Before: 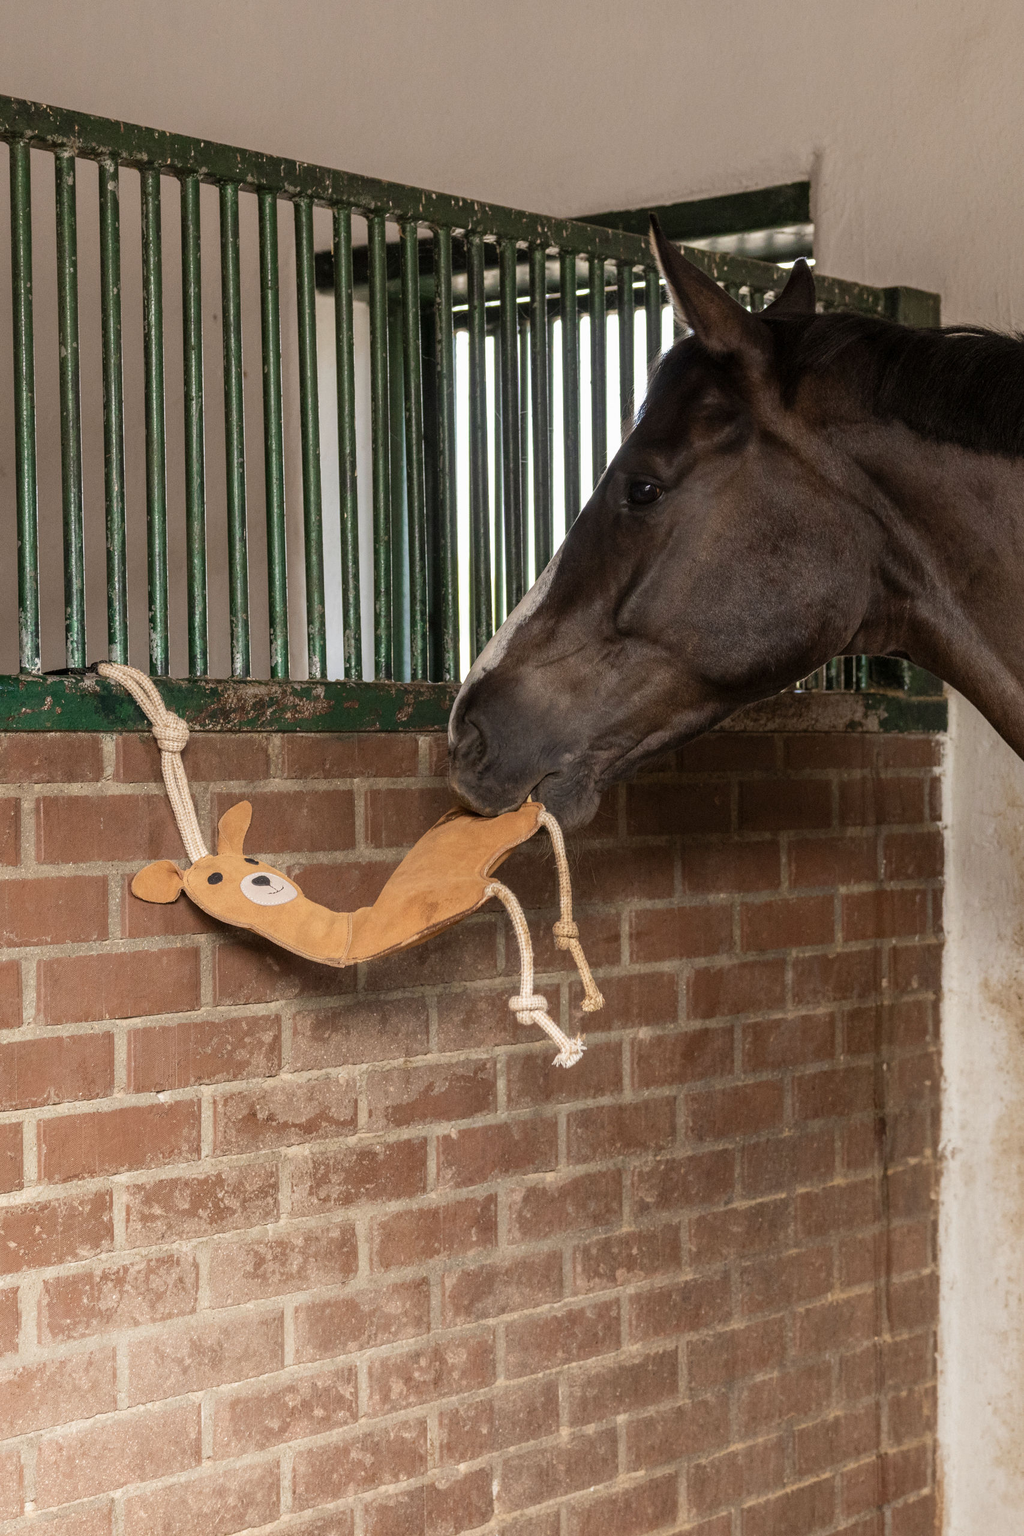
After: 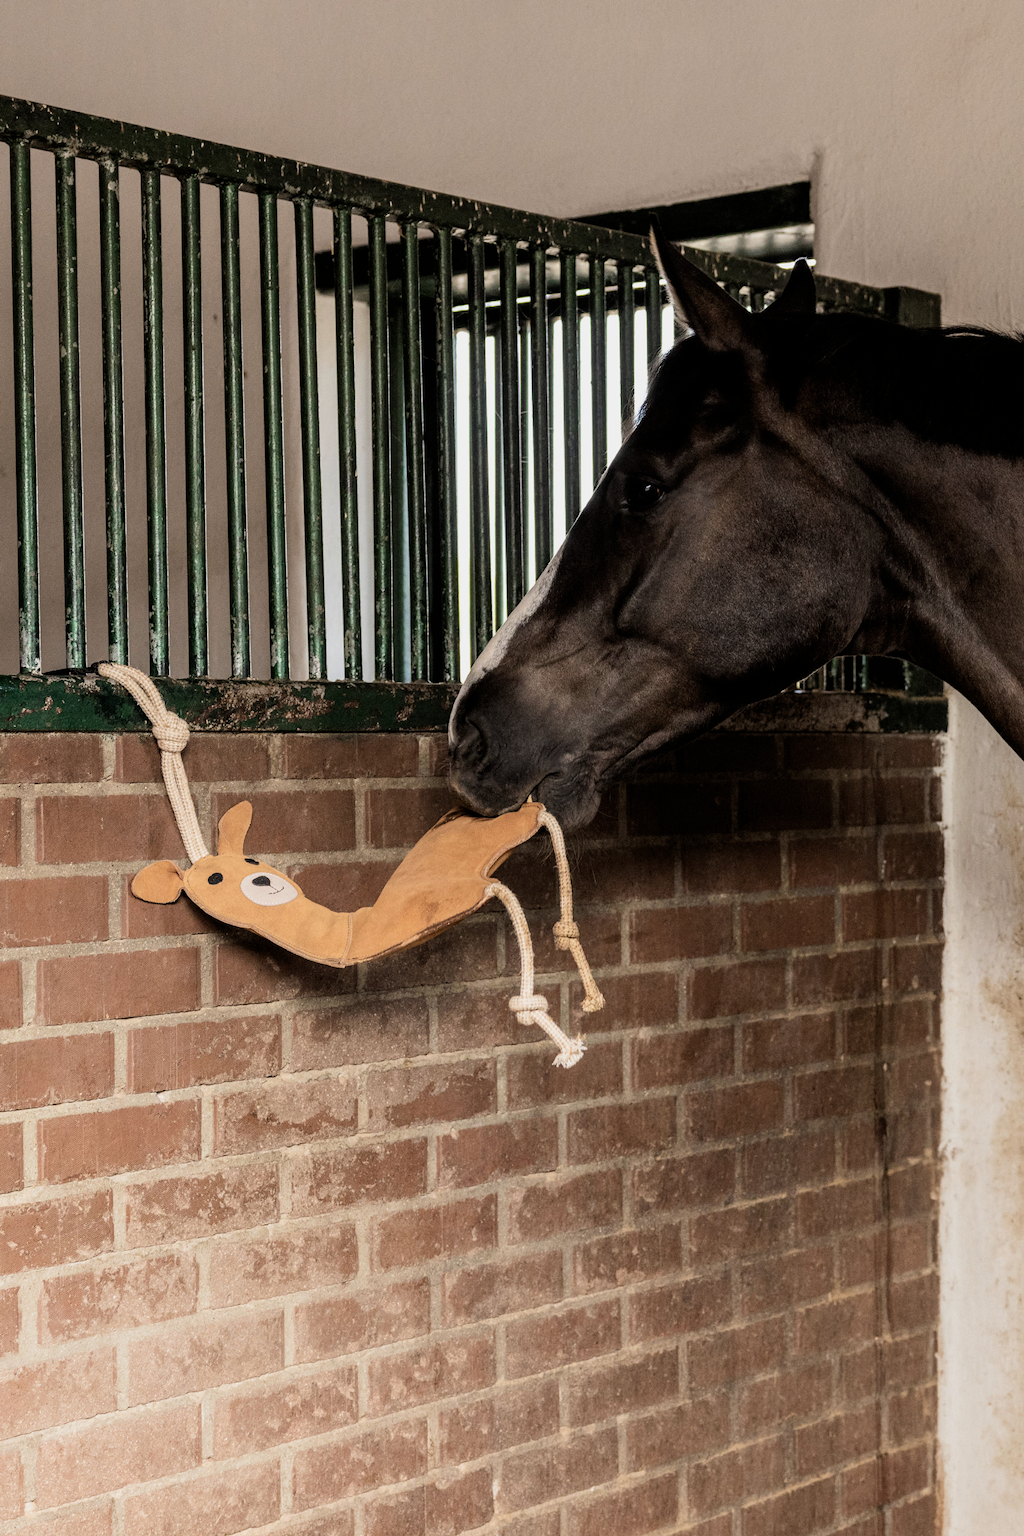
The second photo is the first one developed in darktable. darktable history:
filmic rgb: black relative exposure -16 EV, white relative exposure 6.27 EV, hardness 5.07, contrast 1.356, iterations of high-quality reconstruction 10
